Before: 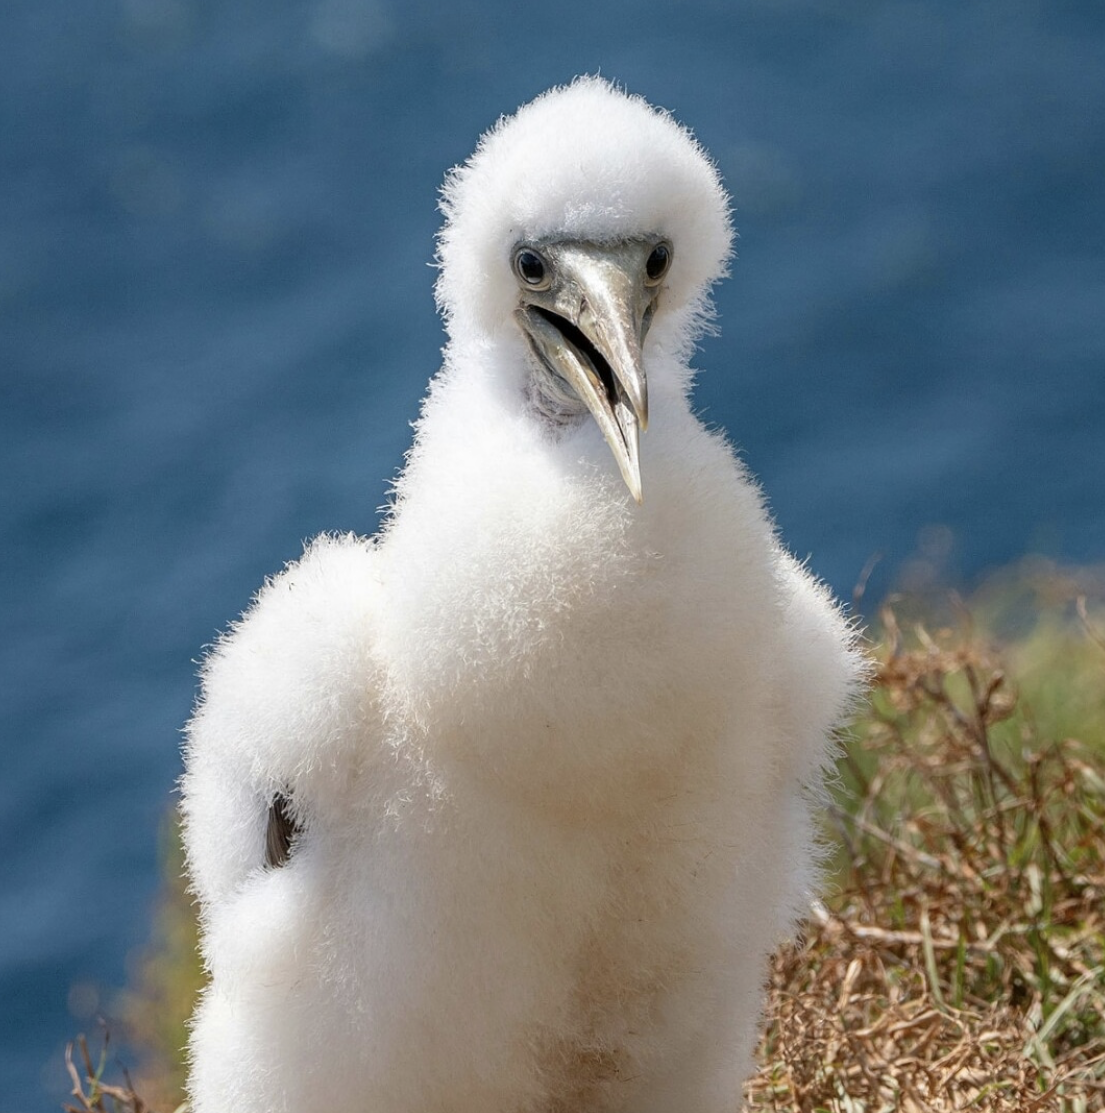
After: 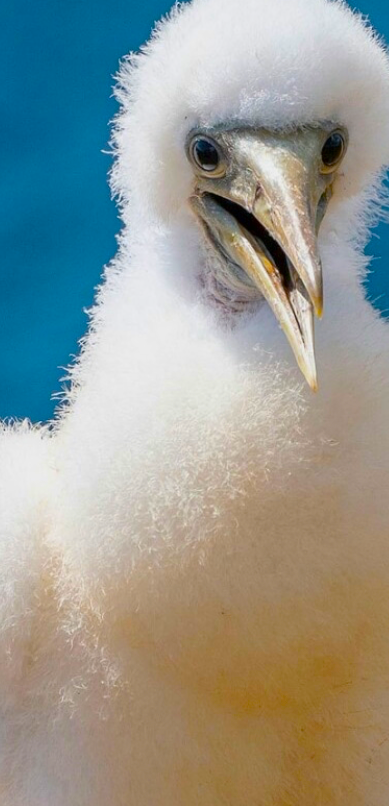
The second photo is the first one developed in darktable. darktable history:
crop and rotate: left 29.476%, top 10.214%, right 35.32%, bottom 17.333%
color balance: input saturation 134.34%, contrast -10.04%, contrast fulcrum 19.67%, output saturation 133.51%
